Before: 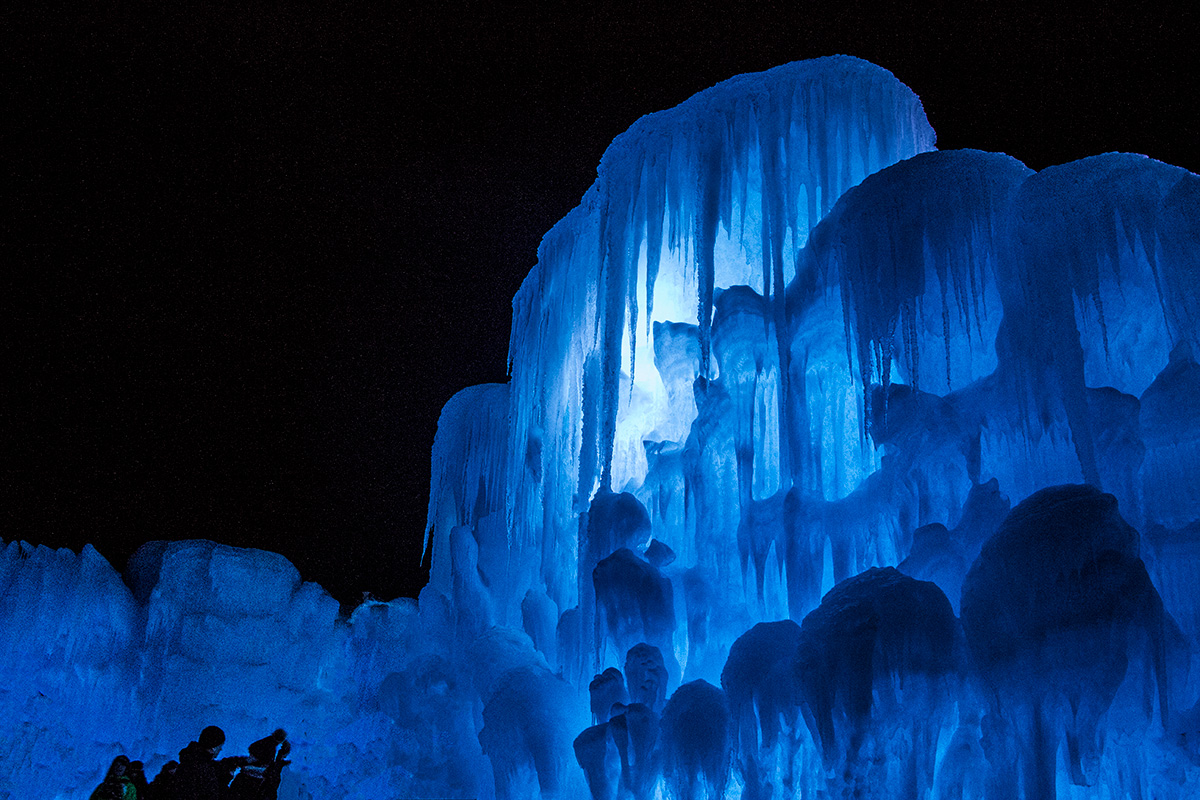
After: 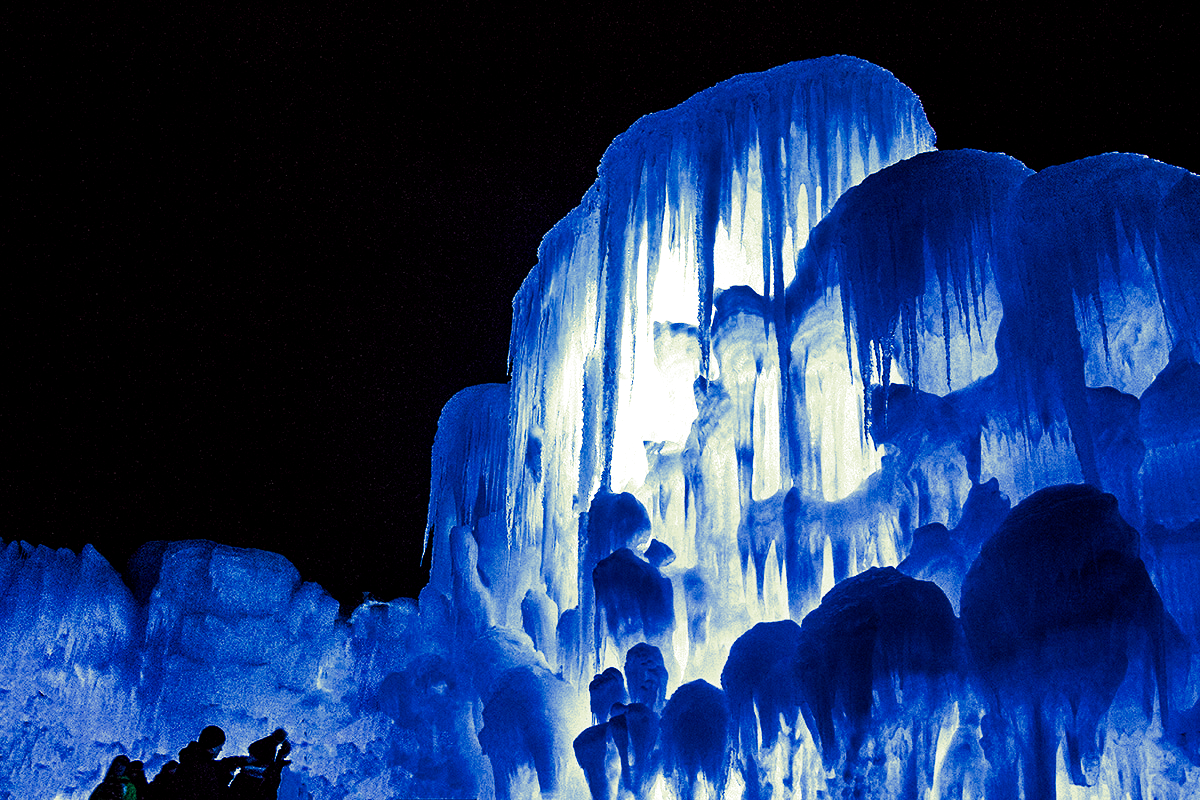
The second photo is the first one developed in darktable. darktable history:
color balance rgb: perceptual saturation grading › global saturation 25%, global vibrance 20%
color balance: lift [1, 1.001, 0.999, 1.001], gamma [1, 1.004, 1.007, 0.993], gain [1, 0.991, 0.987, 1.013], contrast 10%, output saturation 120%
exposure: black level correction 0.001, exposure 0.3 EV, compensate highlight preservation false
split-toning: shadows › hue 290.82°, shadows › saturation 0.34, highlights › saturation 0.38, balance 0, compress 50%
